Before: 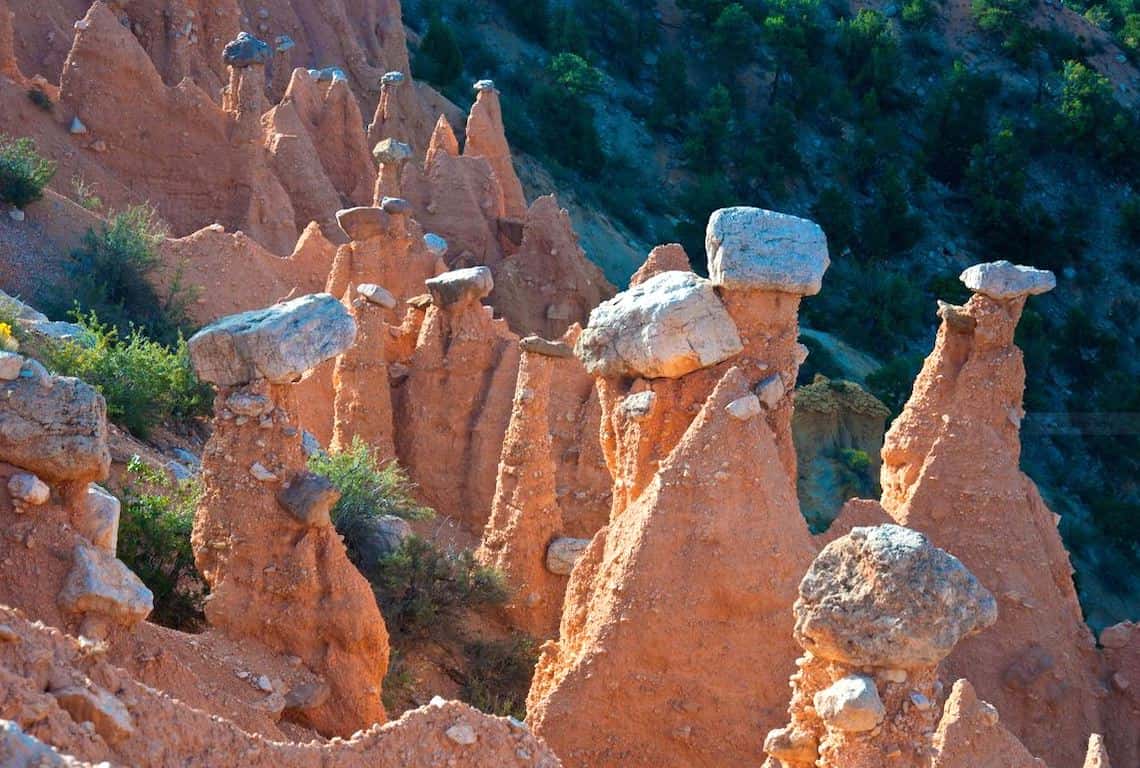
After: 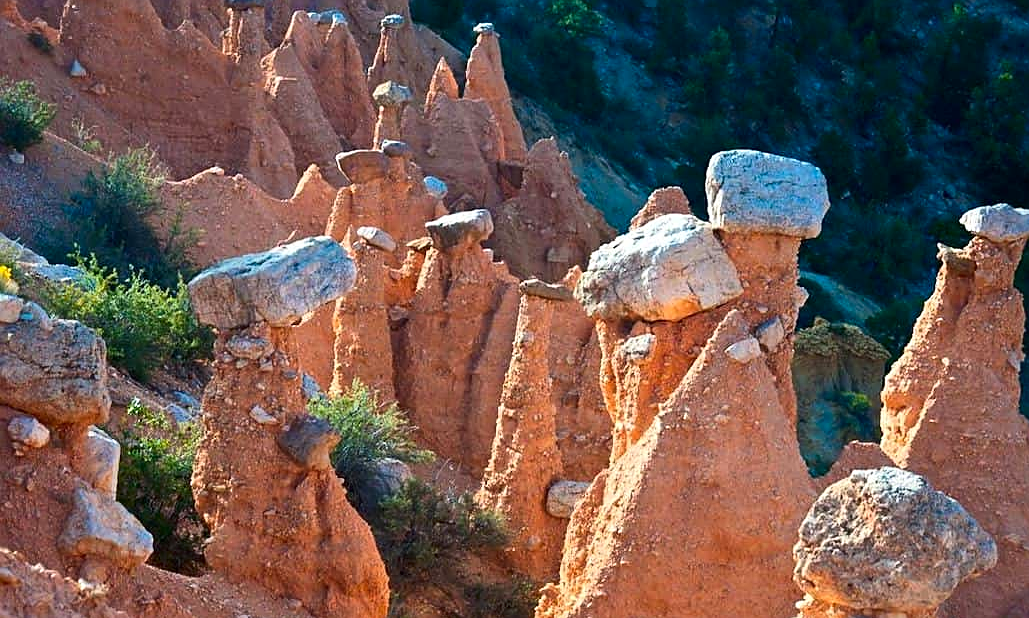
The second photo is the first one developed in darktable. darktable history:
crop: top 7.49%, right 9.717%, bottom 11.943%
sharpen: on, module defaults
contrast brightness saturation: contrast 0.15, brightness -0.01, saturation 0.1
